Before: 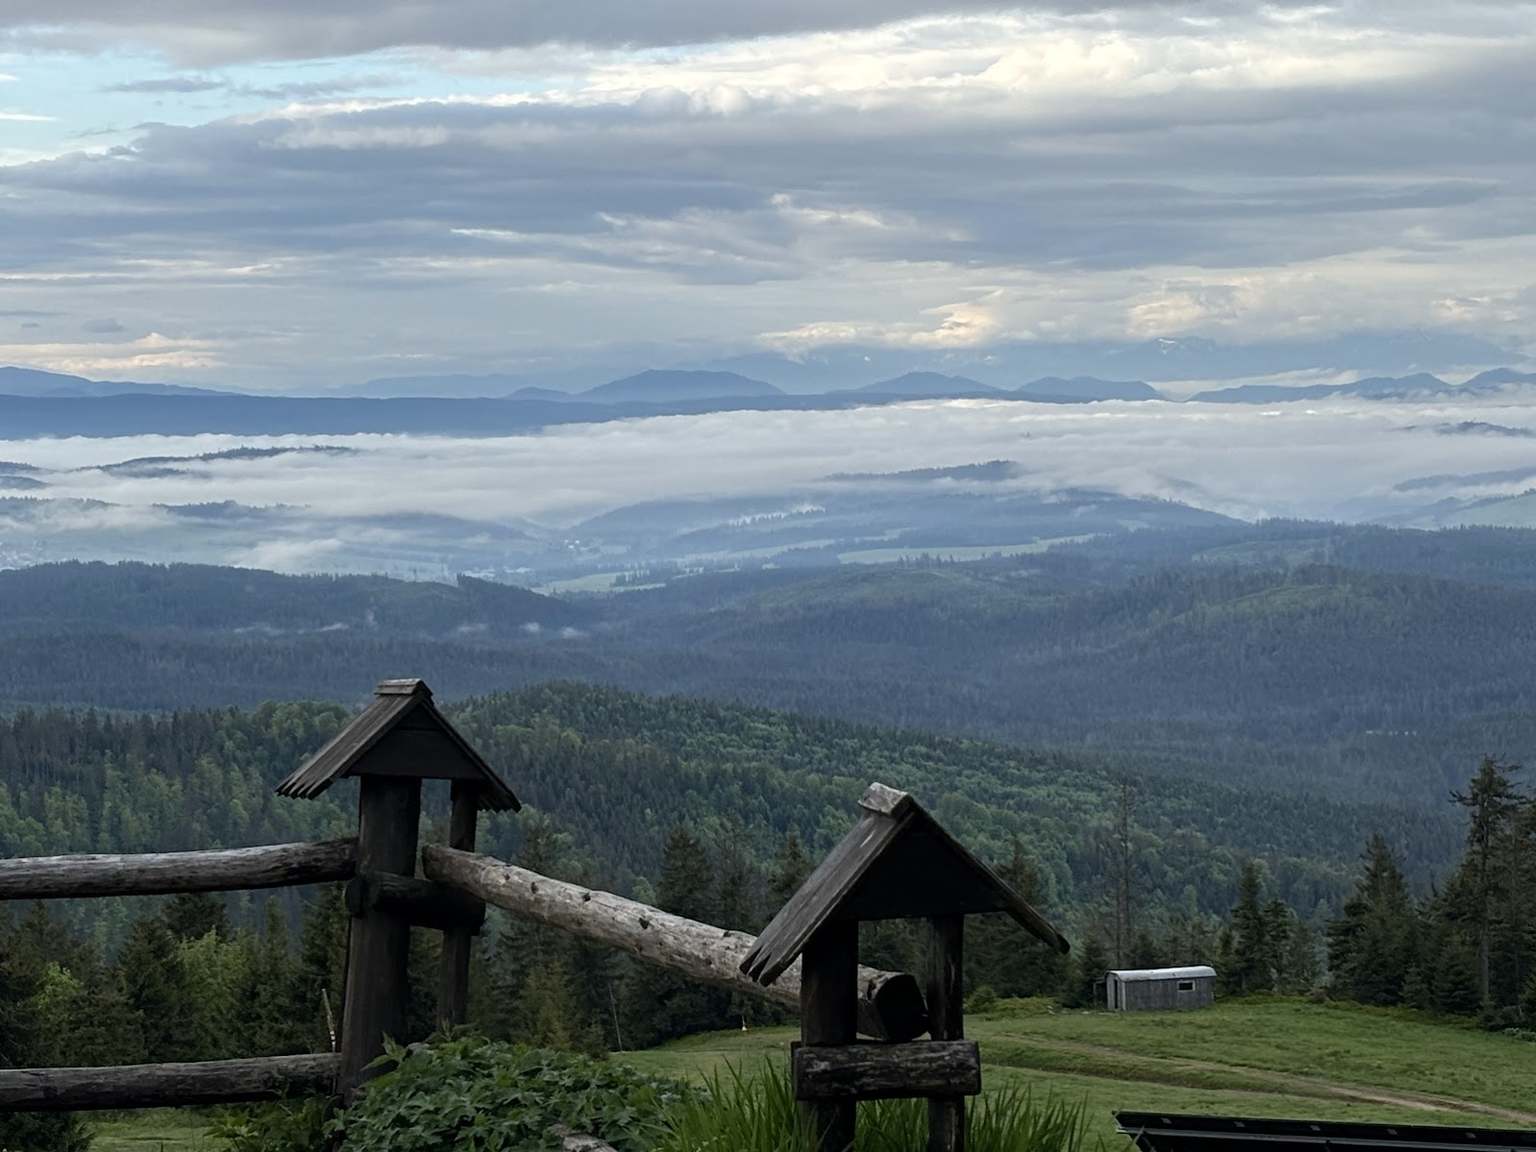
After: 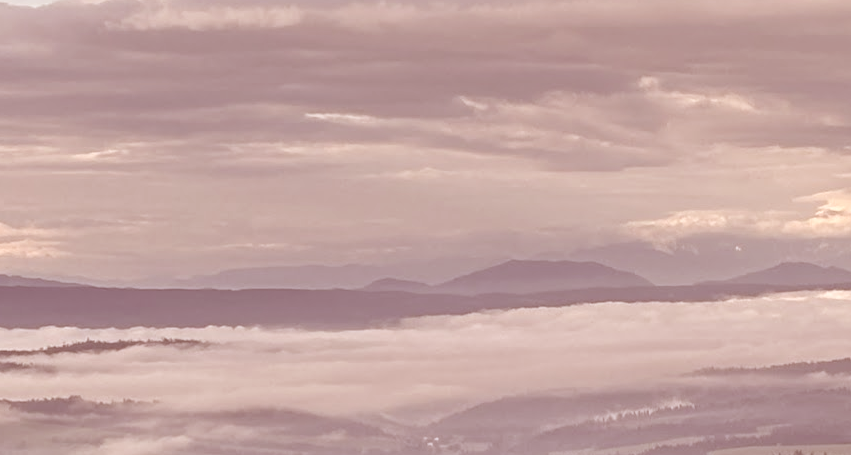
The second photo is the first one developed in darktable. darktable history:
color correction: highlights a* 9.1, highlights b* 8.75, shadows a* 39.67, shadows b* 39.82, saturation 0.77
crop: left 10.277%, top 10.477%, right 36.463%, bottom 51.519%
